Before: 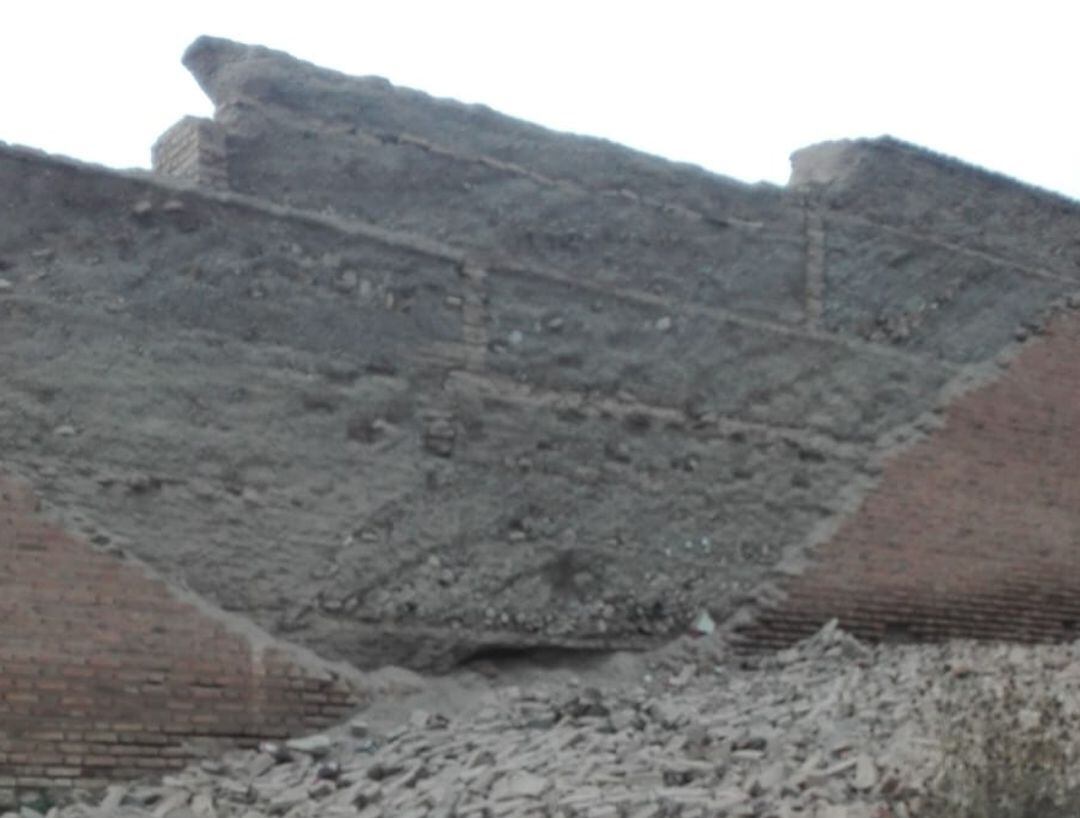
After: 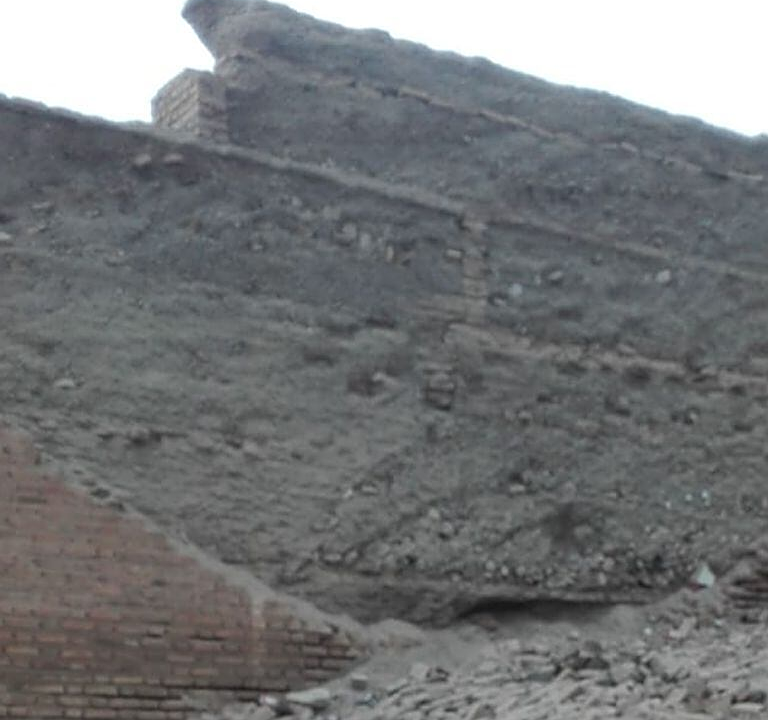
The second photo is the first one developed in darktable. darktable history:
tone equalizer: on, module defaults
sharpen: on, module defaults
crop: top 5.803%, right 27.864%, bottom 5.804%
